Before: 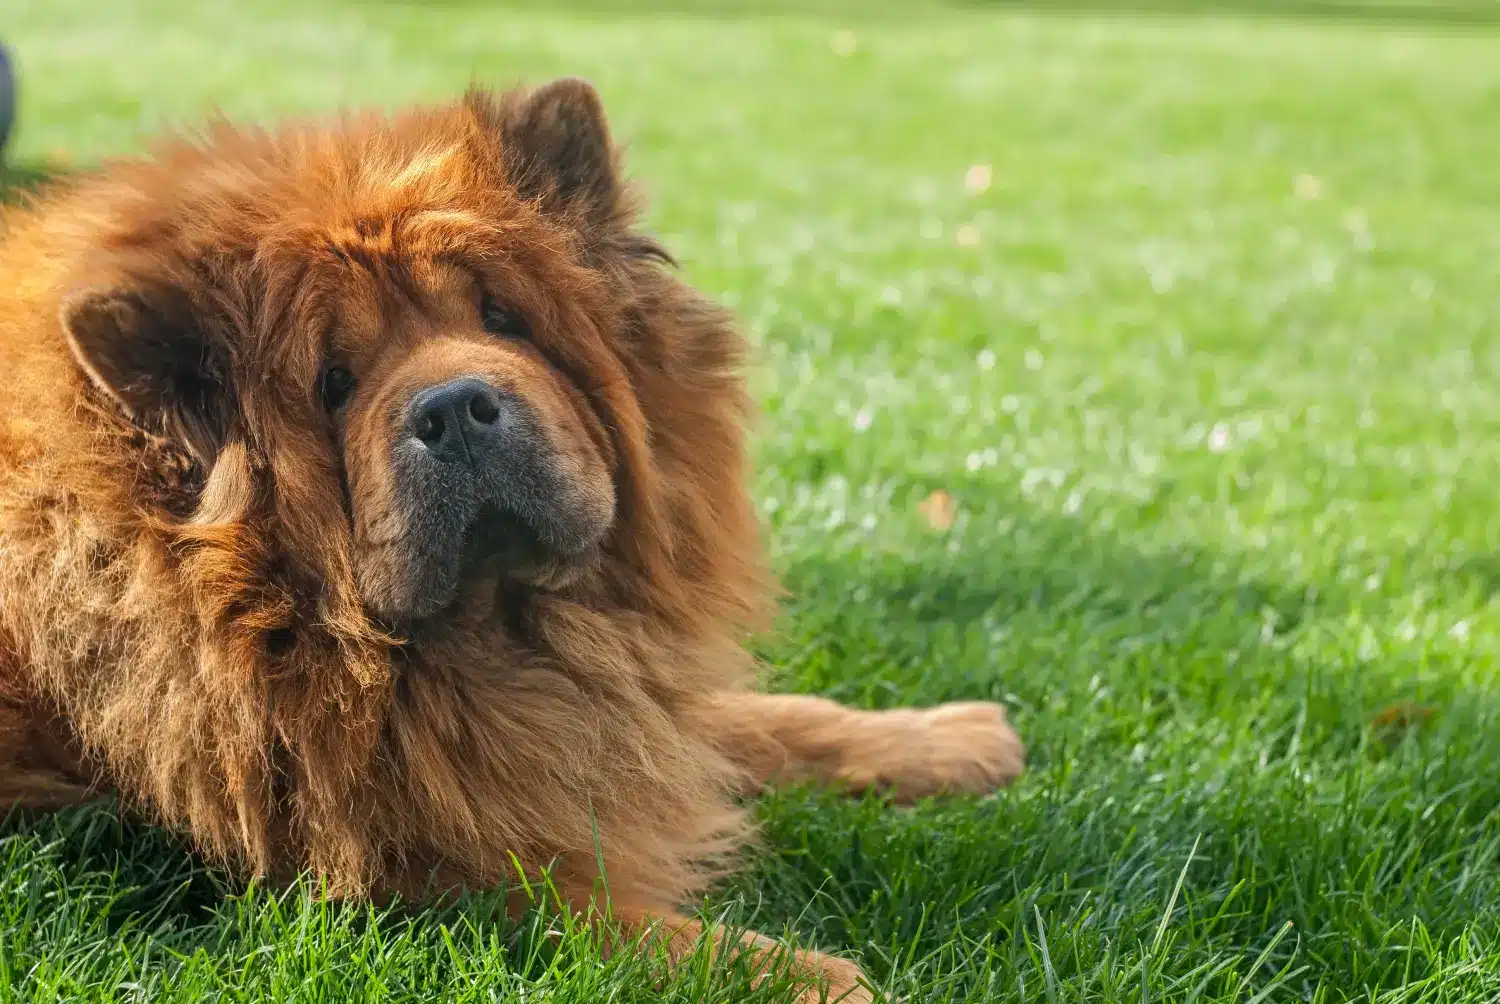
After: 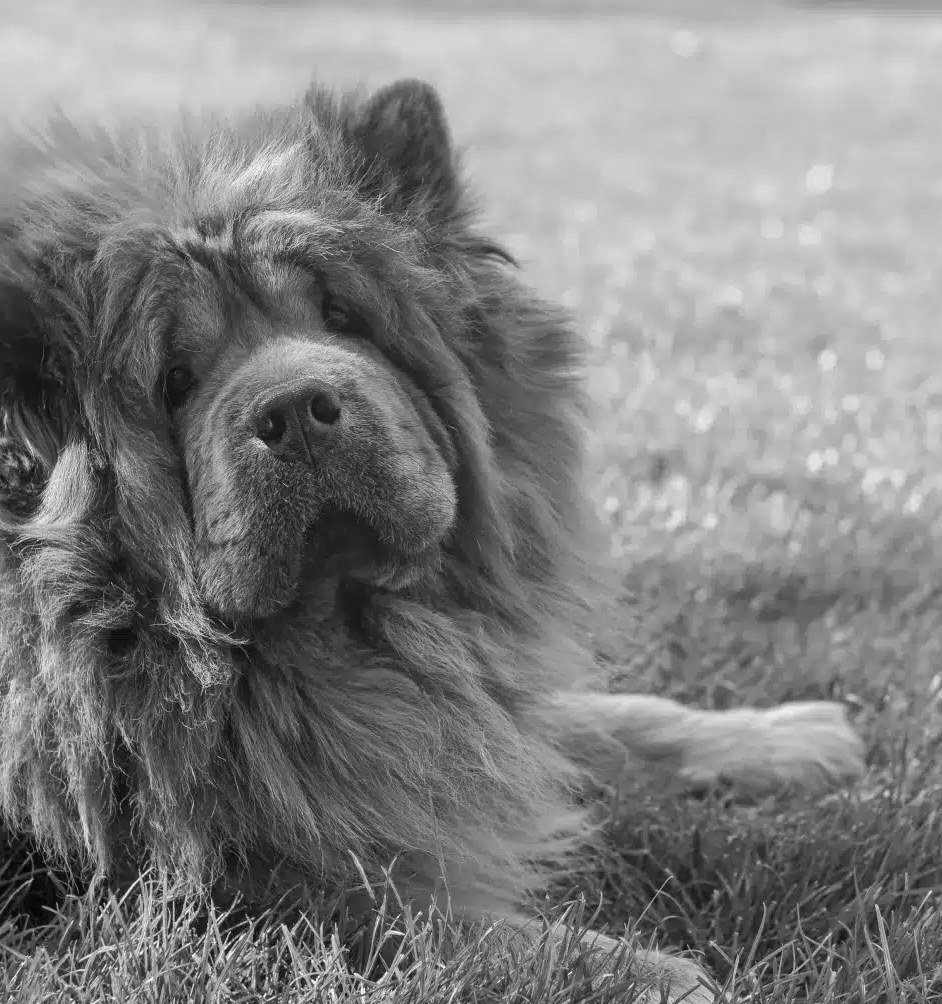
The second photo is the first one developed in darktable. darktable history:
crop: left 10.644%, right 26.528%
monochrome: on, module defaults
